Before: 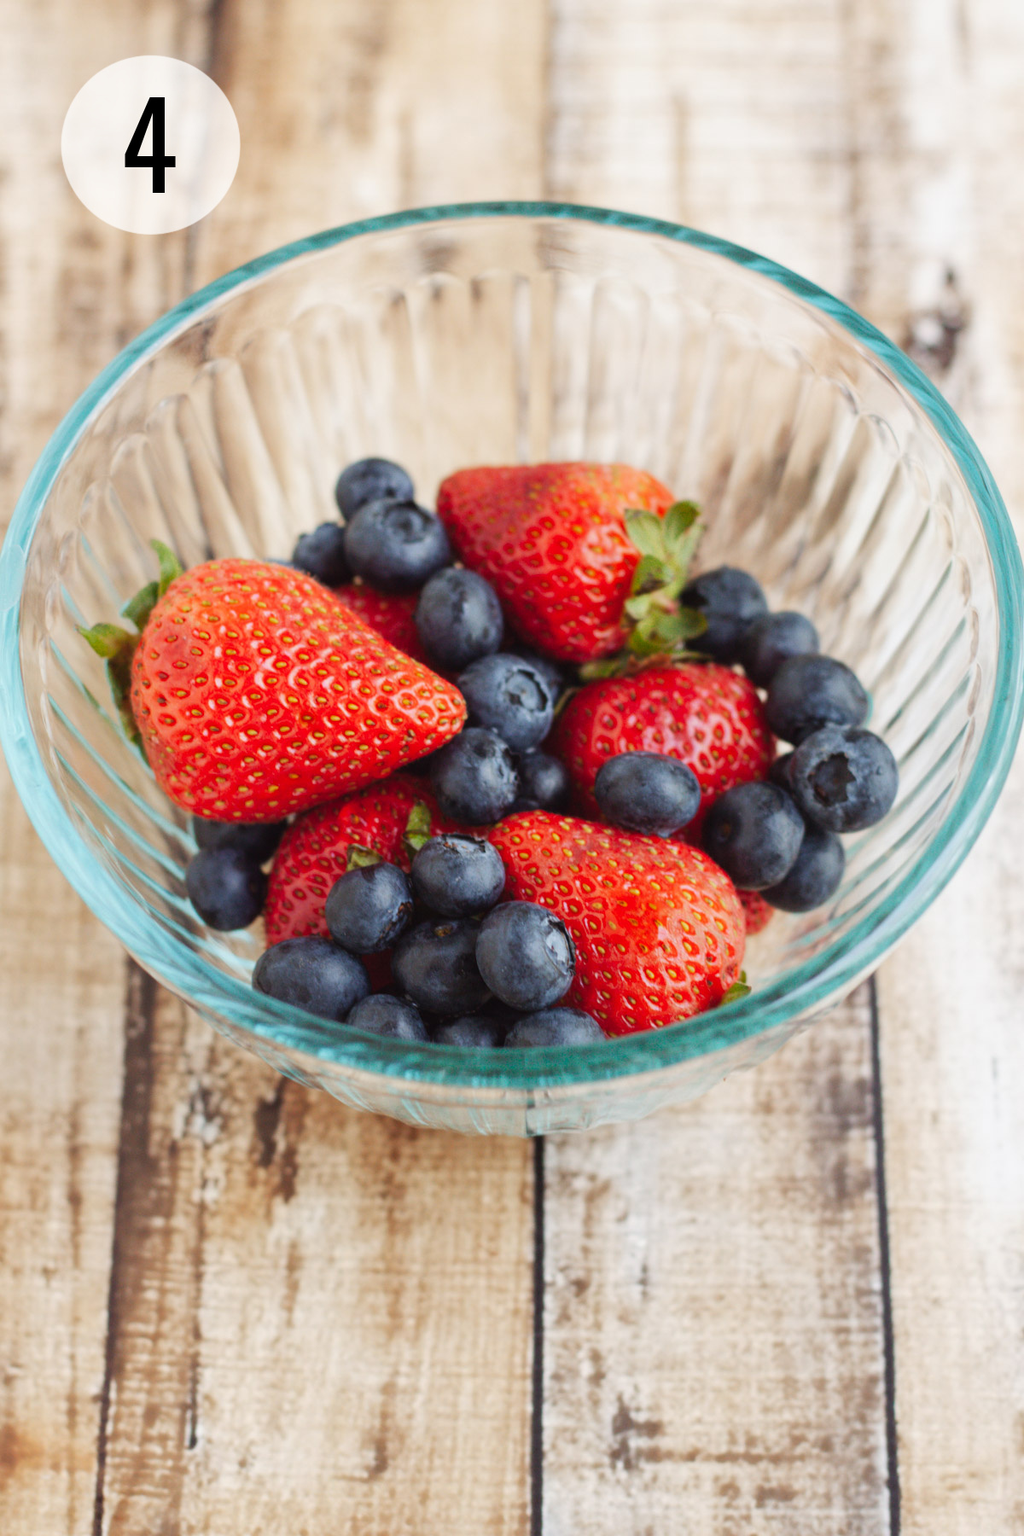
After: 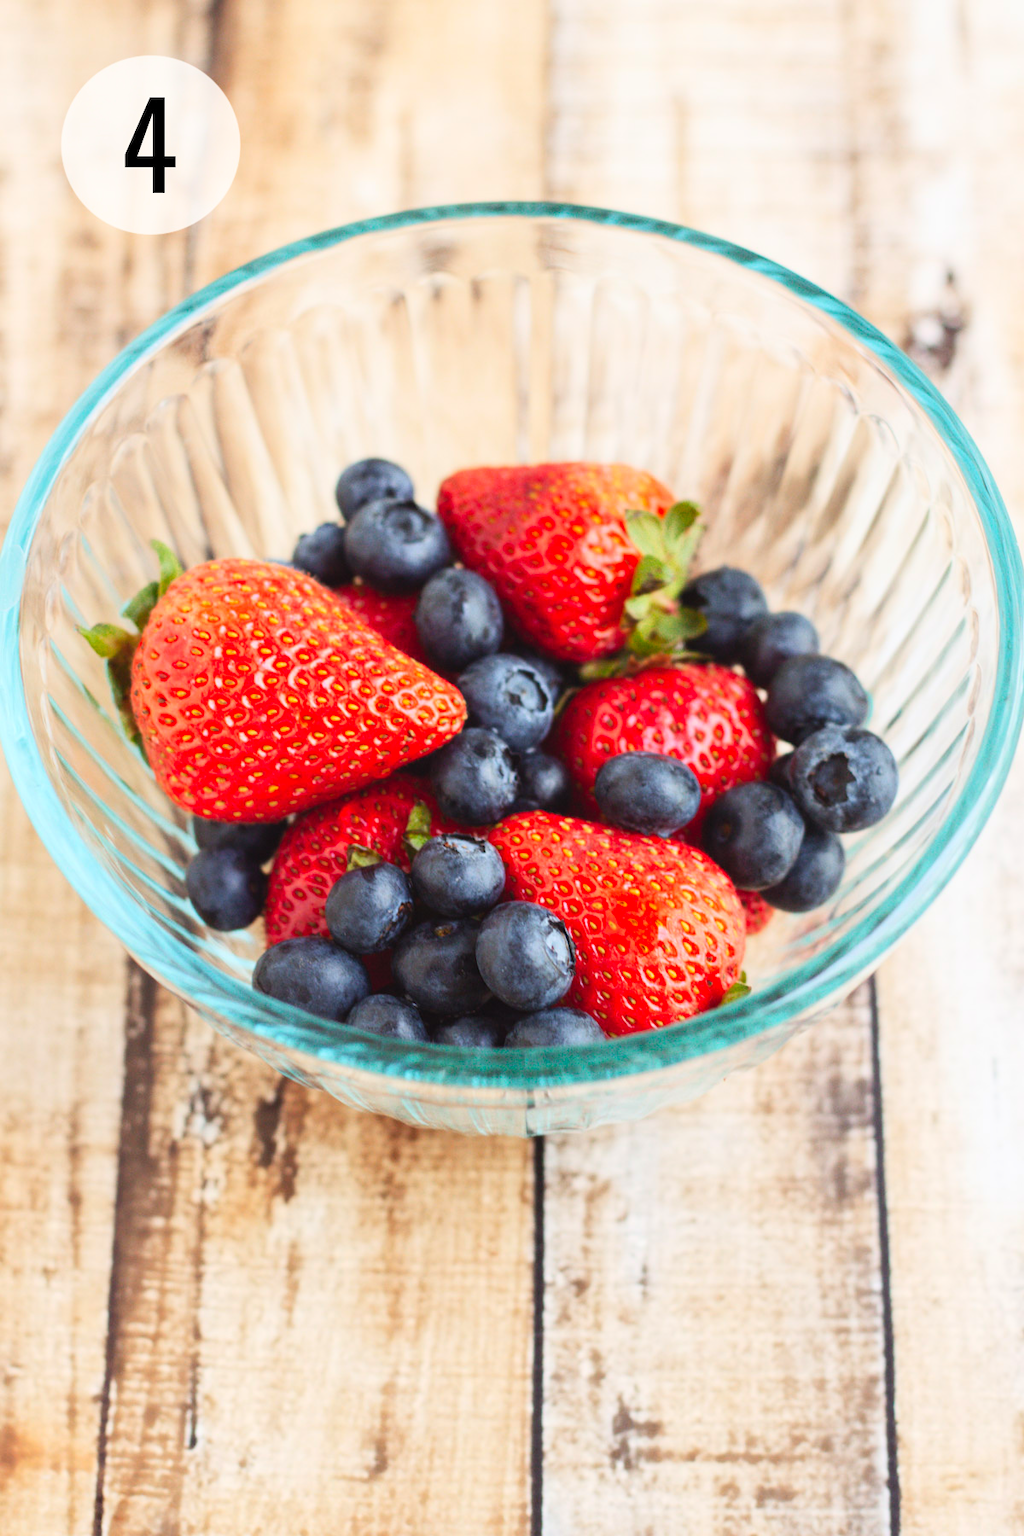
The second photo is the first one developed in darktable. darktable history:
contrast brightness saturation: contrast 0.205, brightness 0.159, saturation 0.225
